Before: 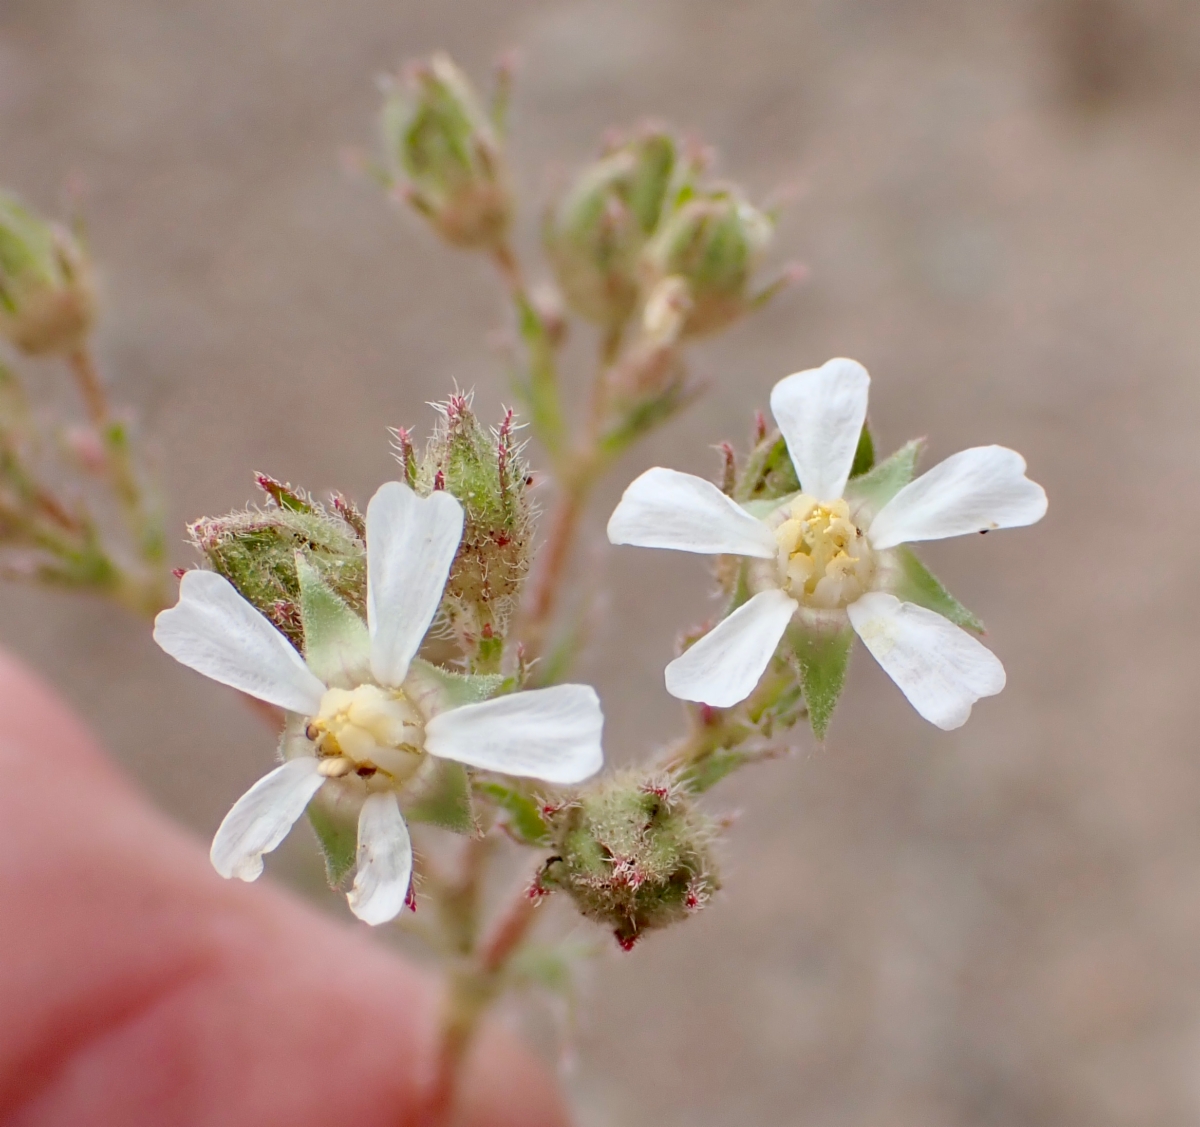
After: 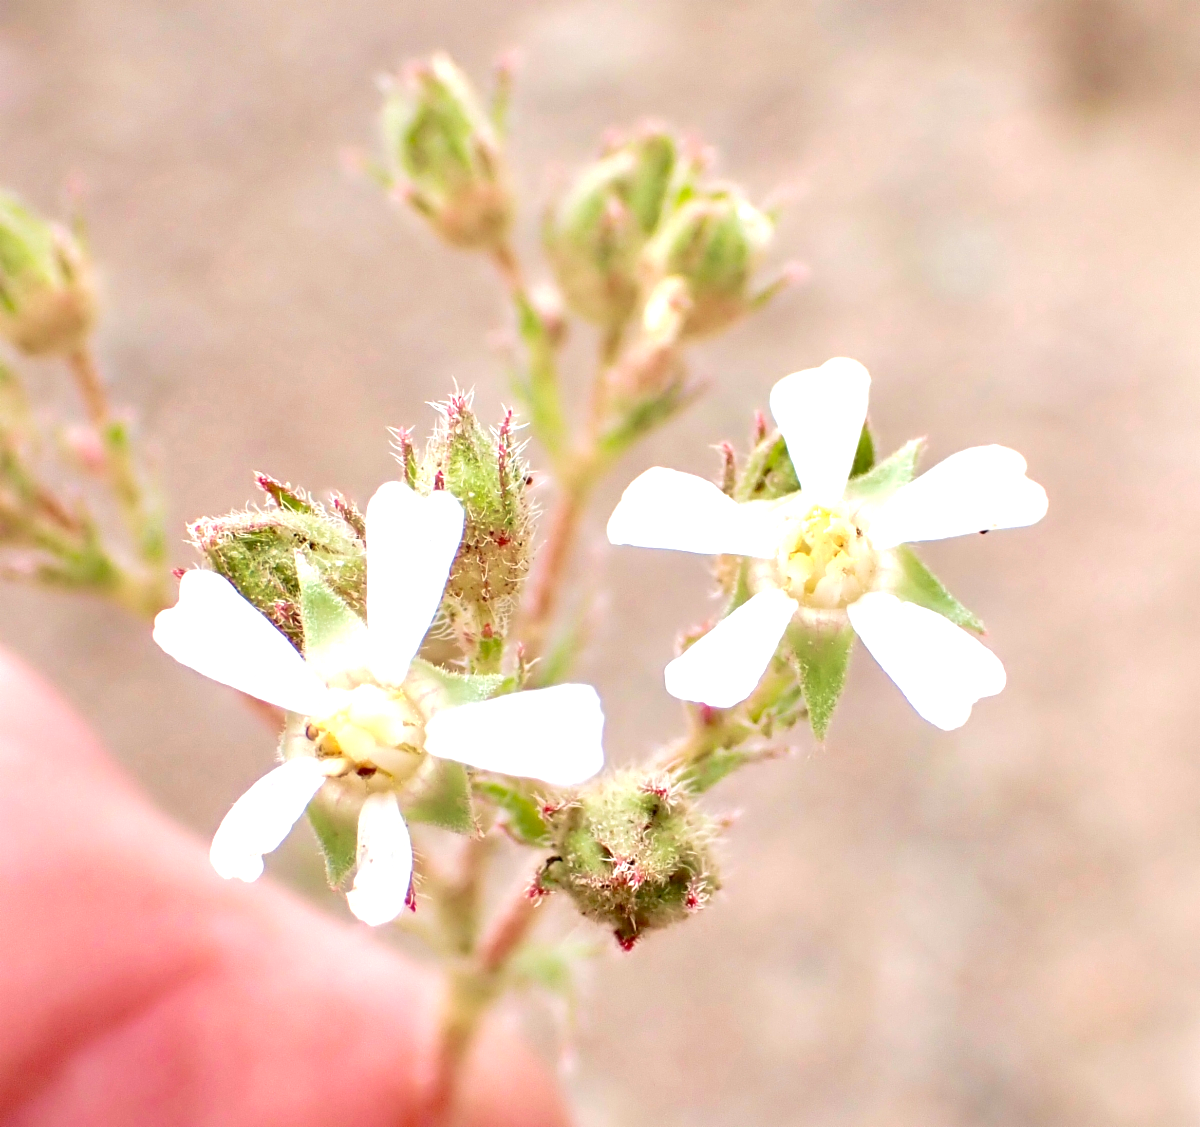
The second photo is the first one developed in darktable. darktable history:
velvia: on, module defaults
exposure: black level correction 0.001, exposure 1.129 EV, compensate exposure bias true, compensate highlight preservation false
